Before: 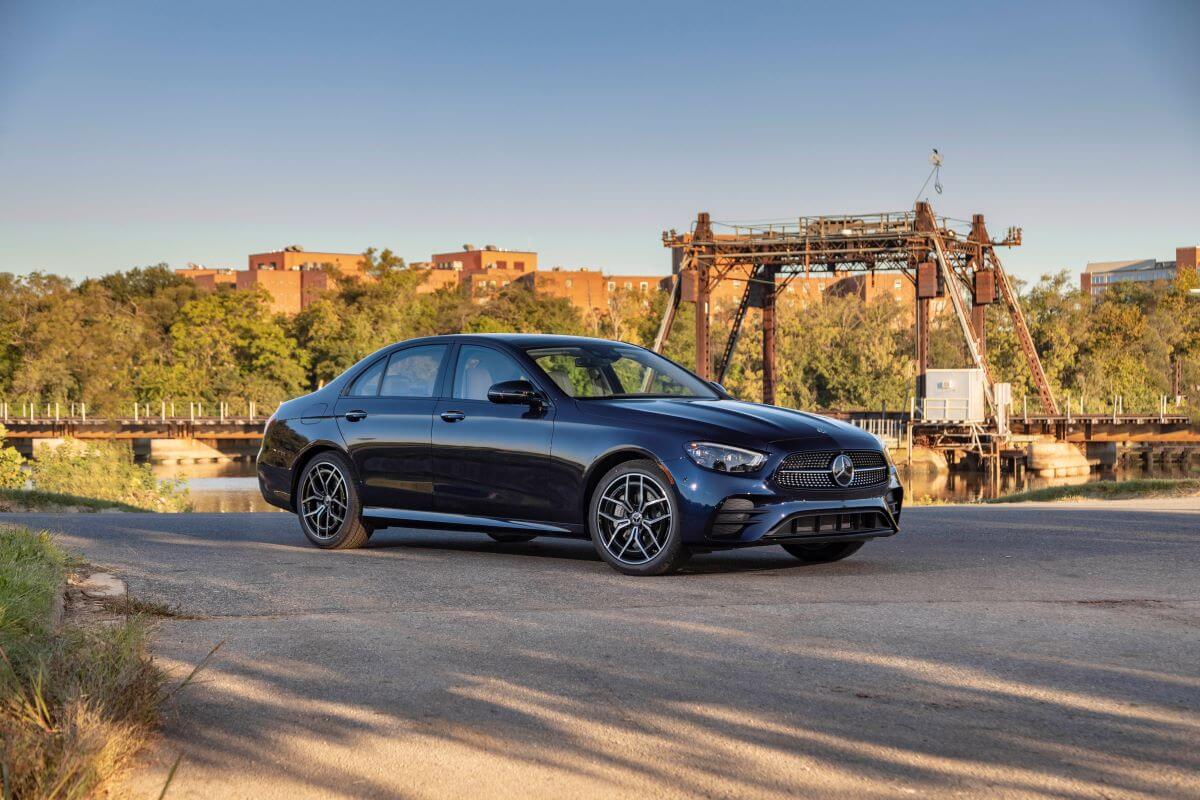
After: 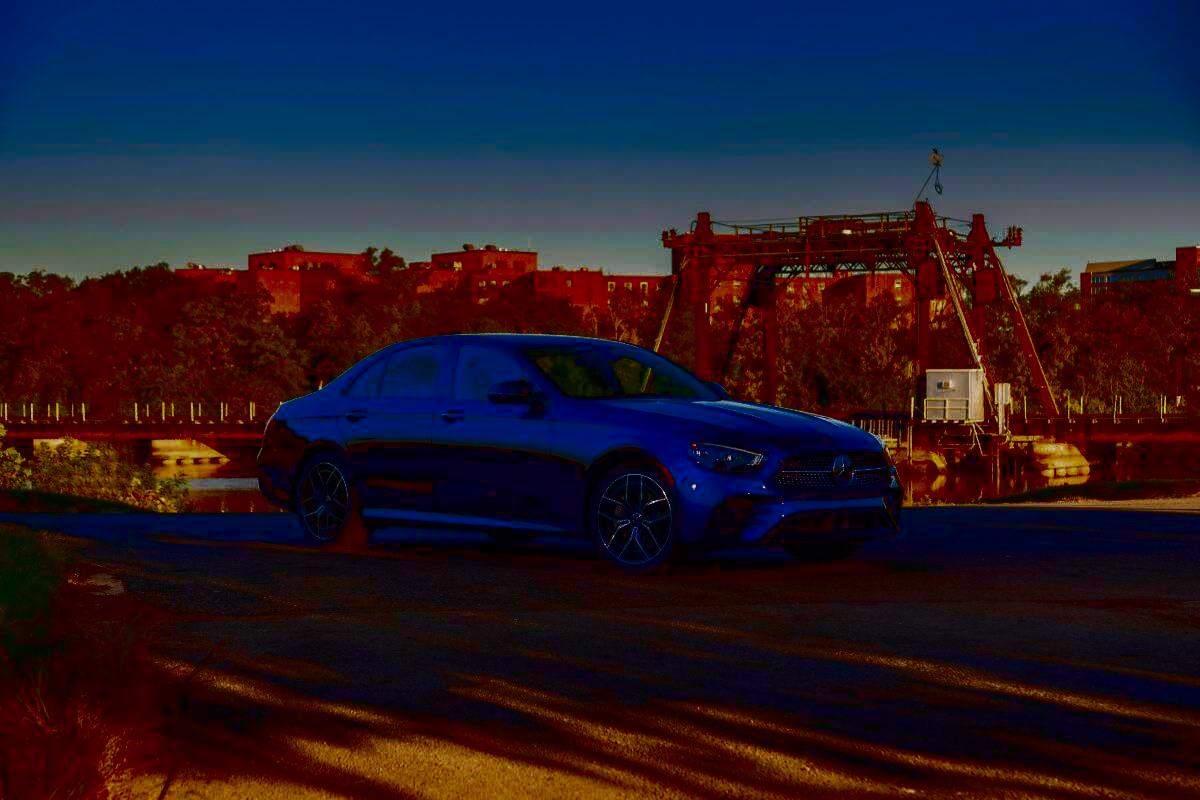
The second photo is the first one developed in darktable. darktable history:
exposure: exposure -0.211 EV, compensate exposure bias true, compensate highlight preservation false
color balance rgb: perceptual saturation grading › global saturation 20%, perceptual saturation grading › highlights -25.298%, perceptual saturation grading › shadows 49.676%, global vibrance 10.878%
contrast brightness saturation: brightness -0.994, saturation 0.989
shadows and highlights: shadows -62.48, white point adjustment -5.39, highlights 60.06
